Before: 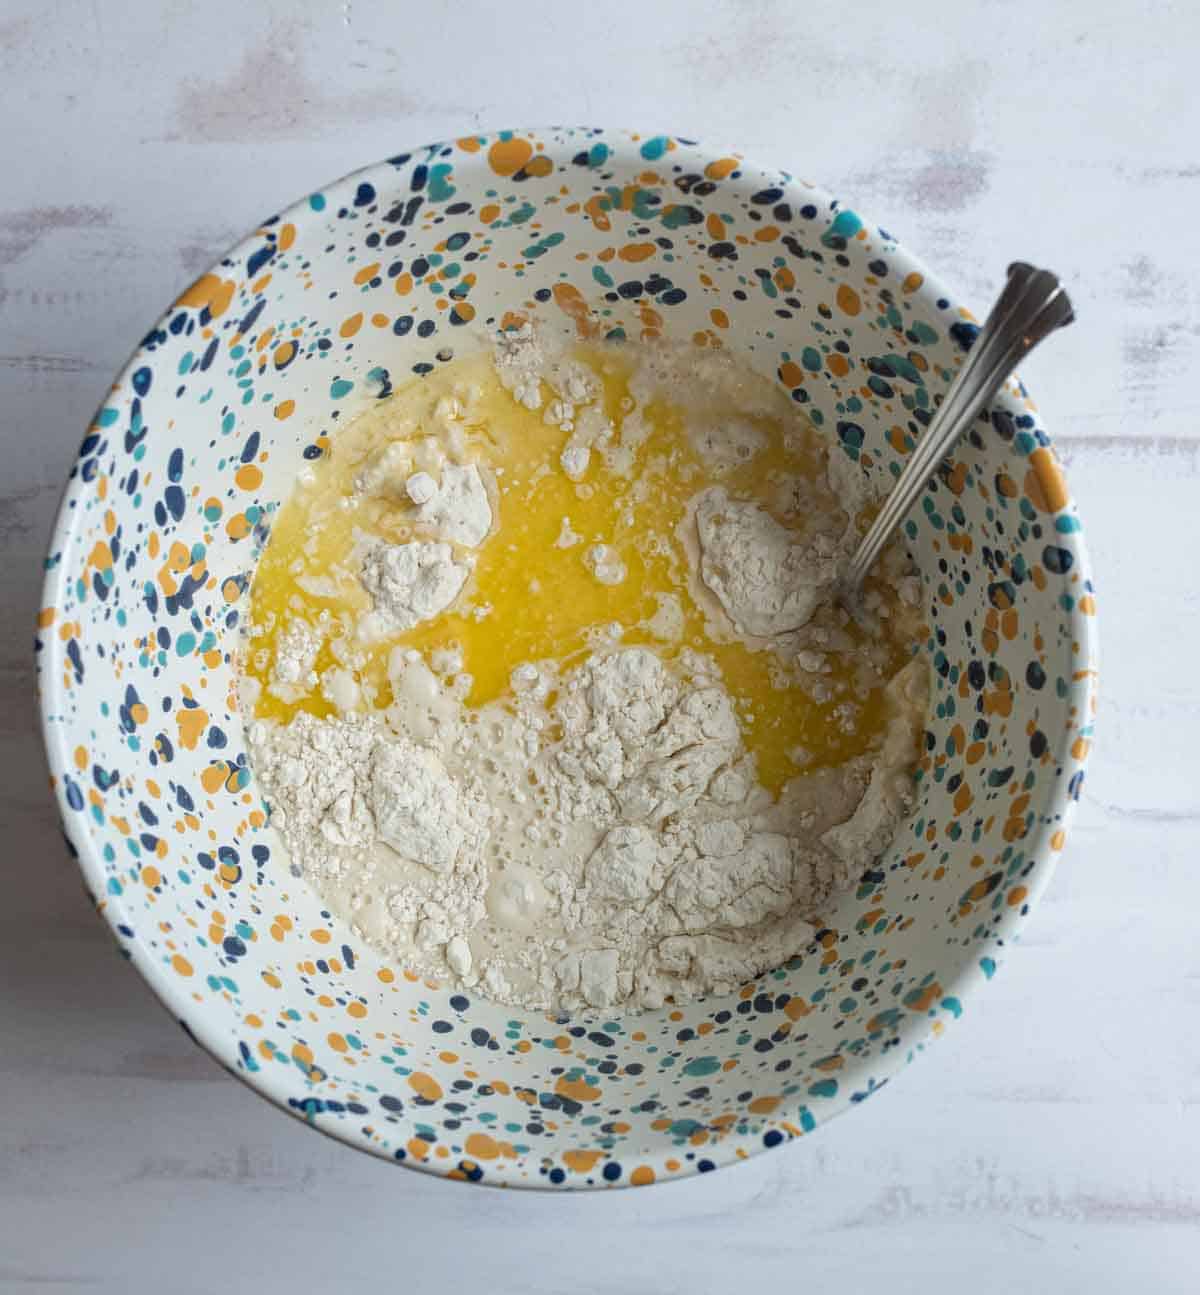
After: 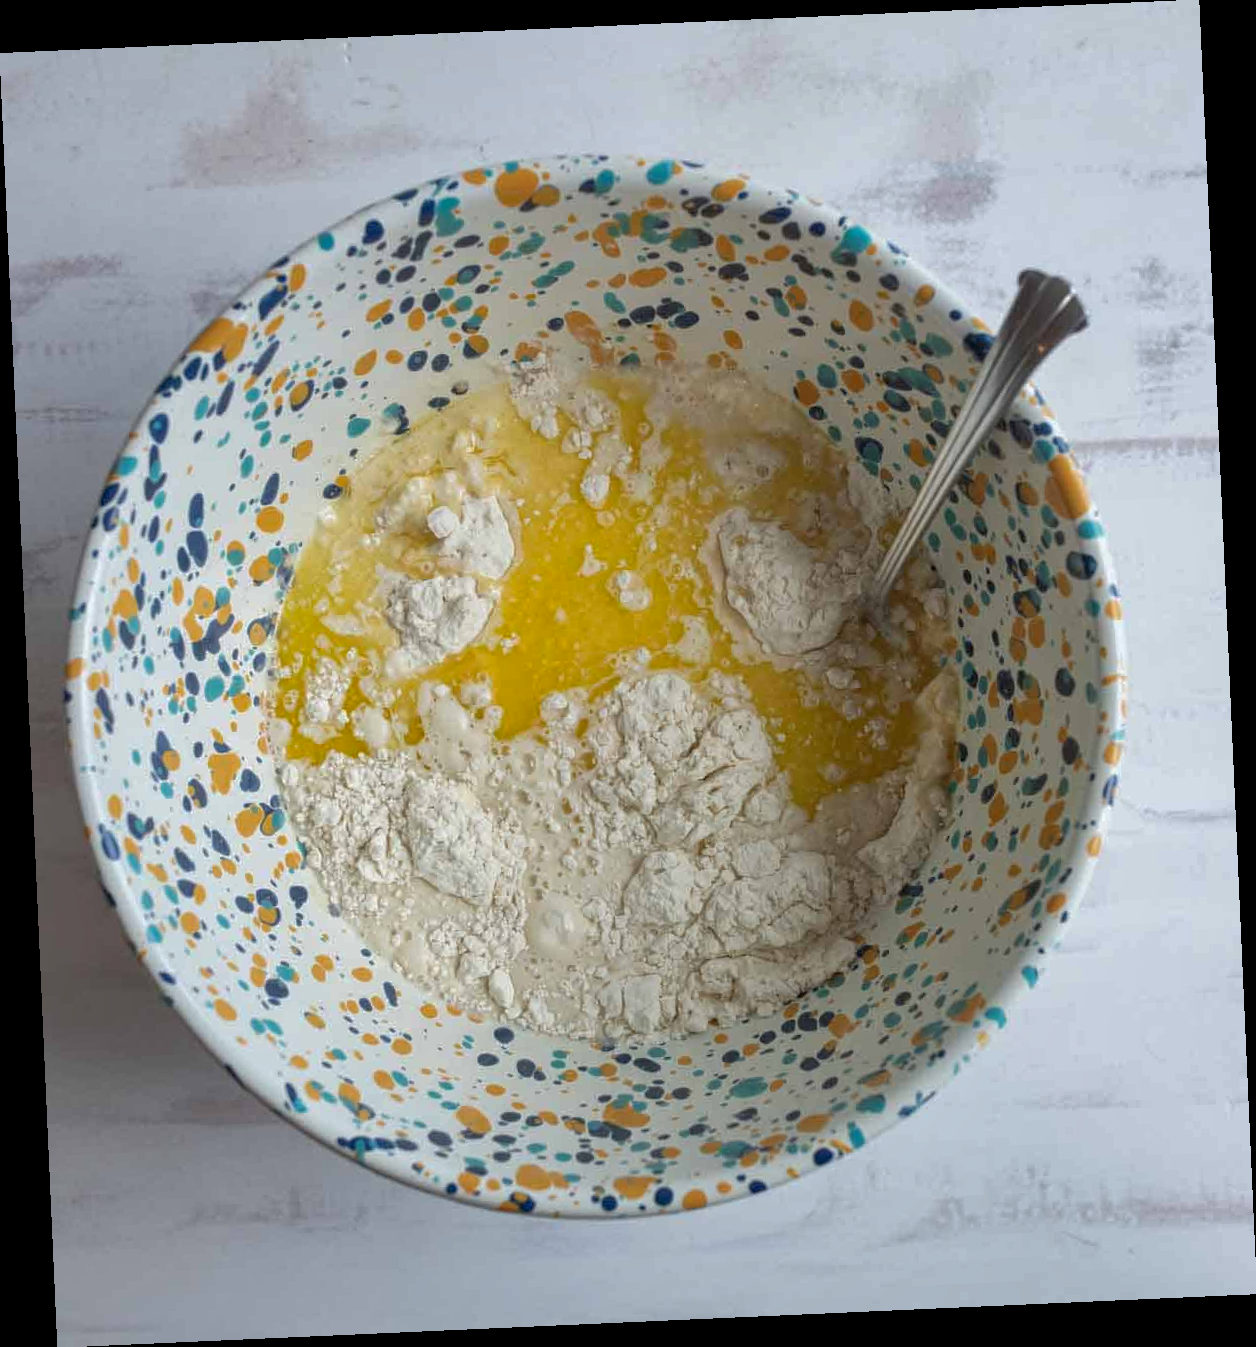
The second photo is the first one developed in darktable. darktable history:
rotate and perspective: rotation -2.56°, automatic cropping off
shadows and highlights: on, module defaults
